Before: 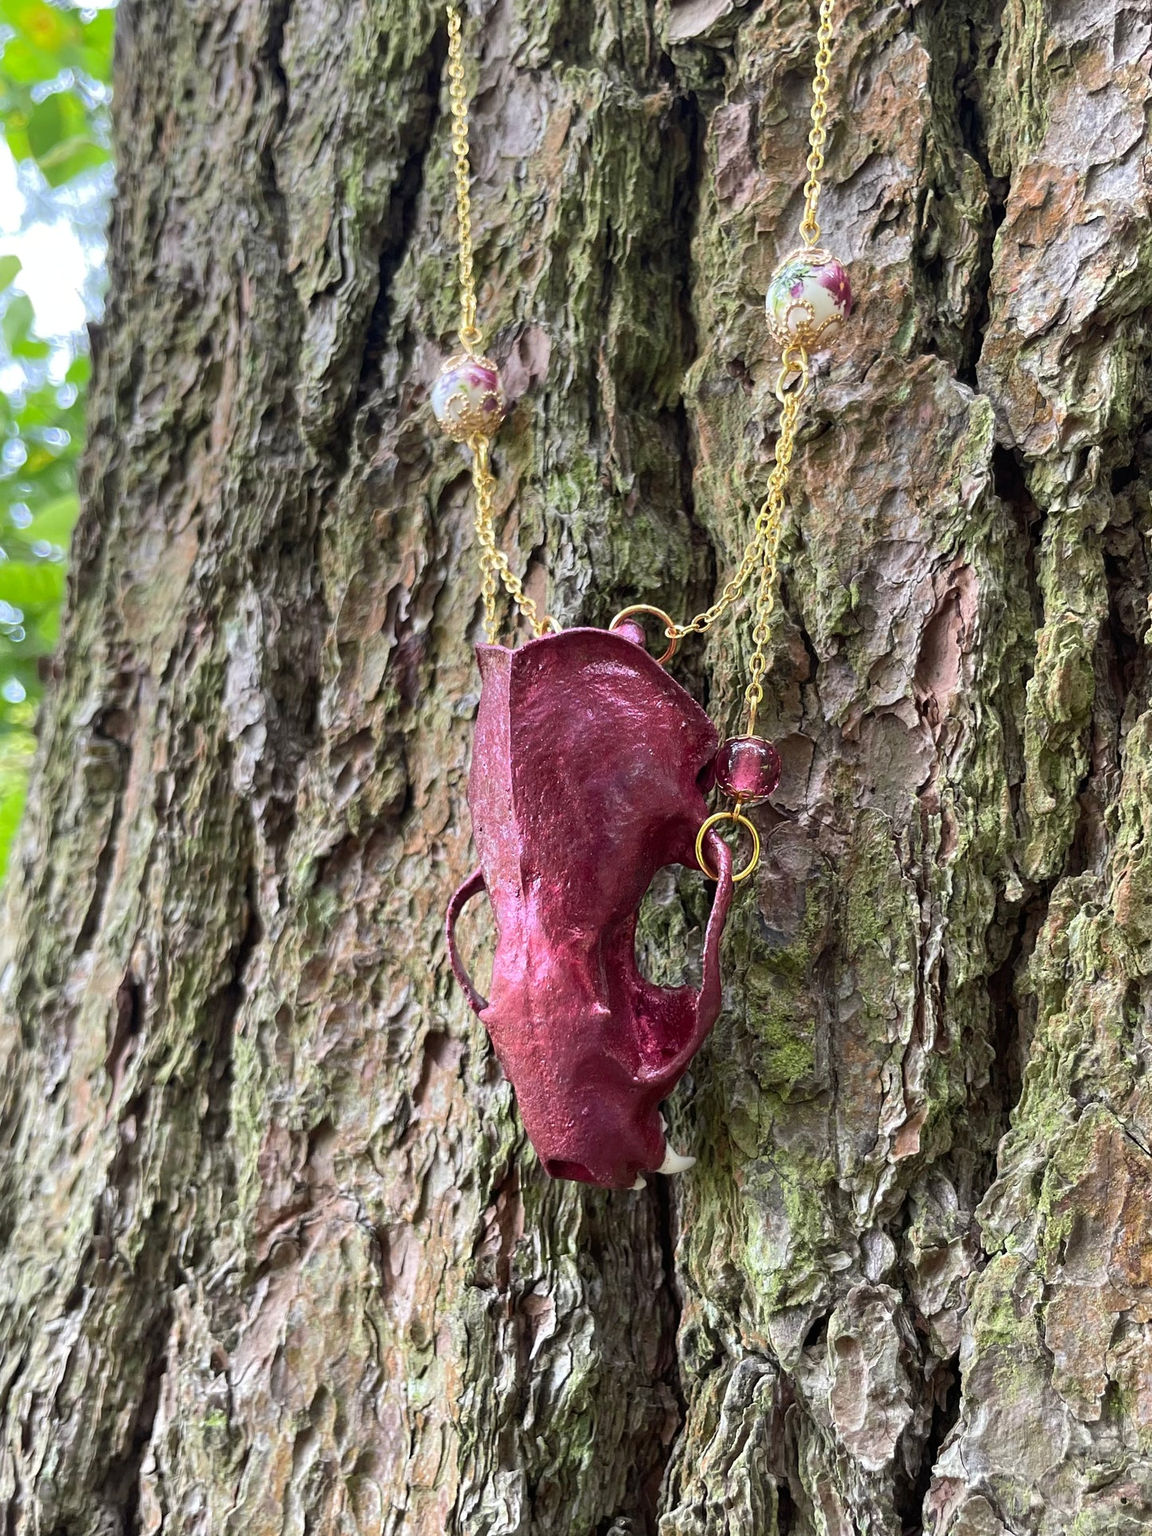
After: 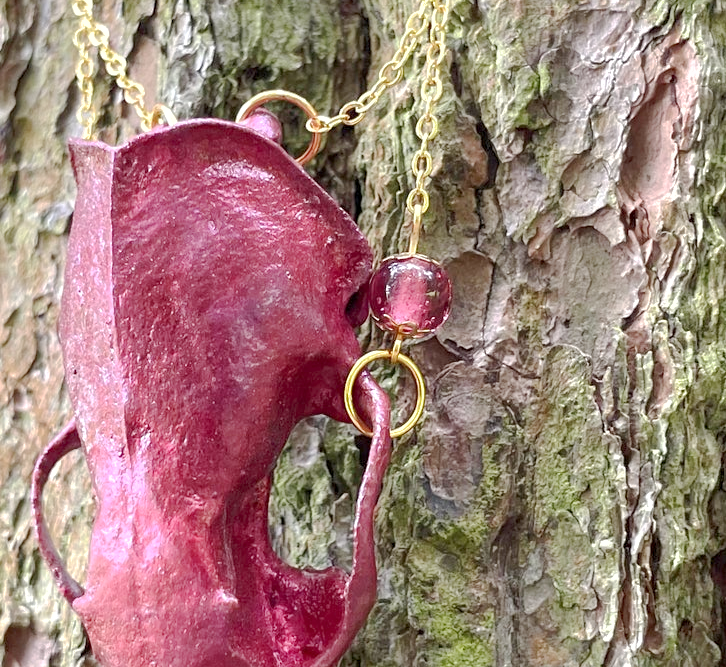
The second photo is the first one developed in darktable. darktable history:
exposure: black level correction 0.001, exposure 0.5 EV, compensate exposure bias true, compensate highlight preservation false
crop: left 36.607%, top 34.735%, right 13.146%, bottom 30.611%
base curve: curves: ch0 [(0, 0) (0.158, 0.273) (0.879, 0.895) (1, 1)], preserve colors none
shadows and highlights: on, module defaults
